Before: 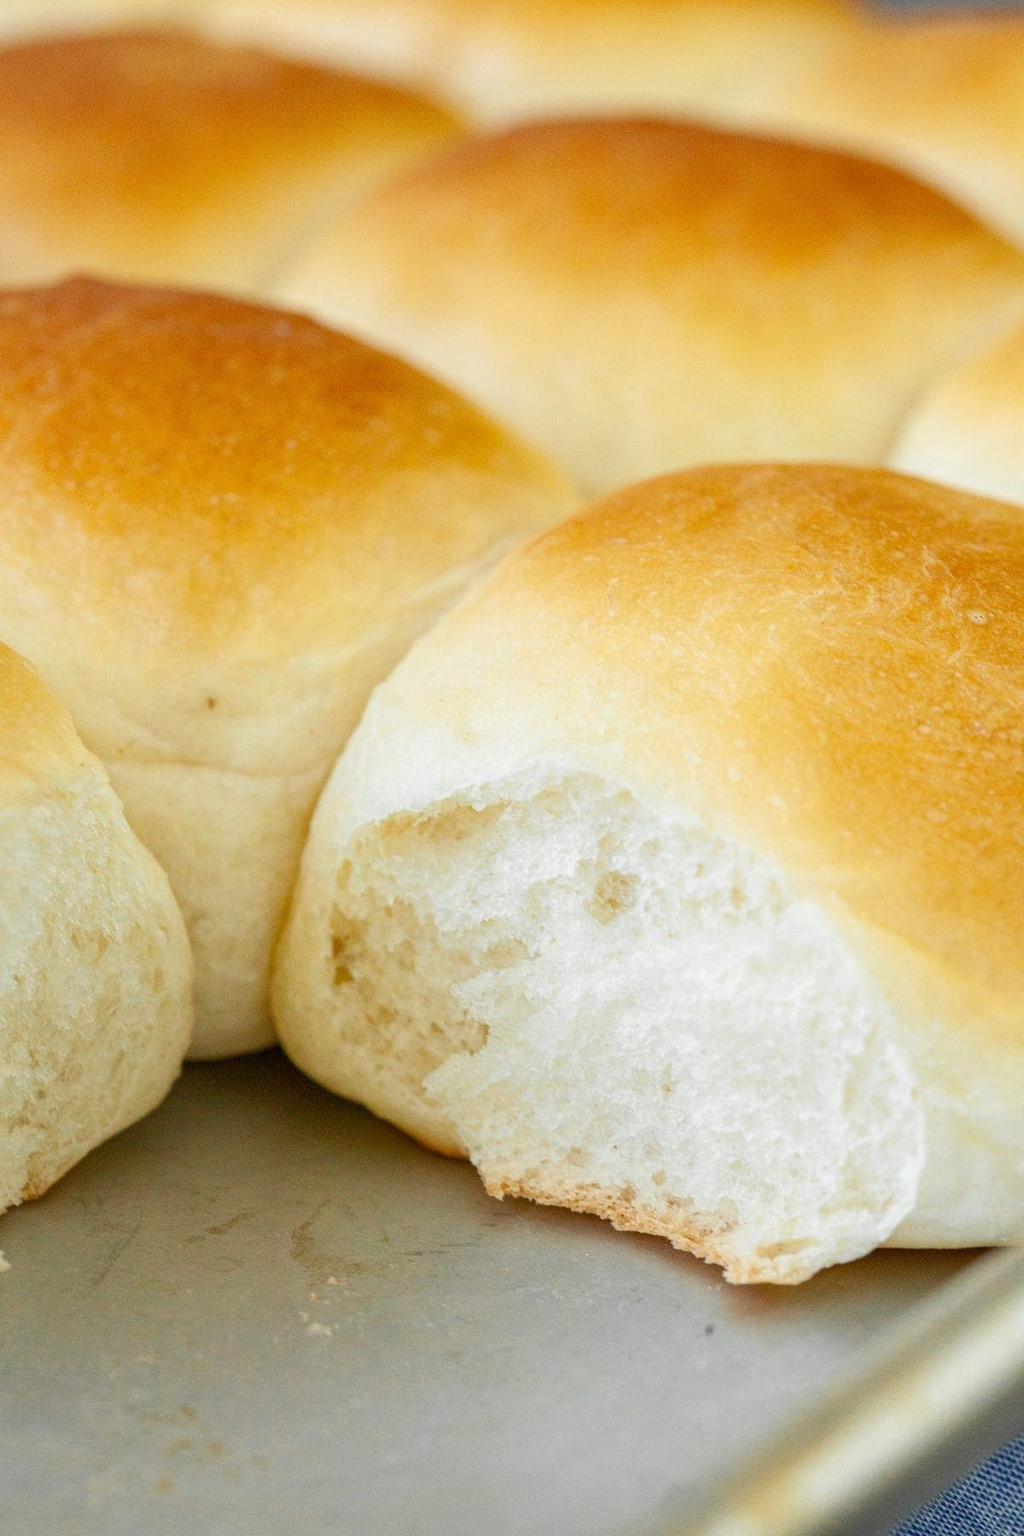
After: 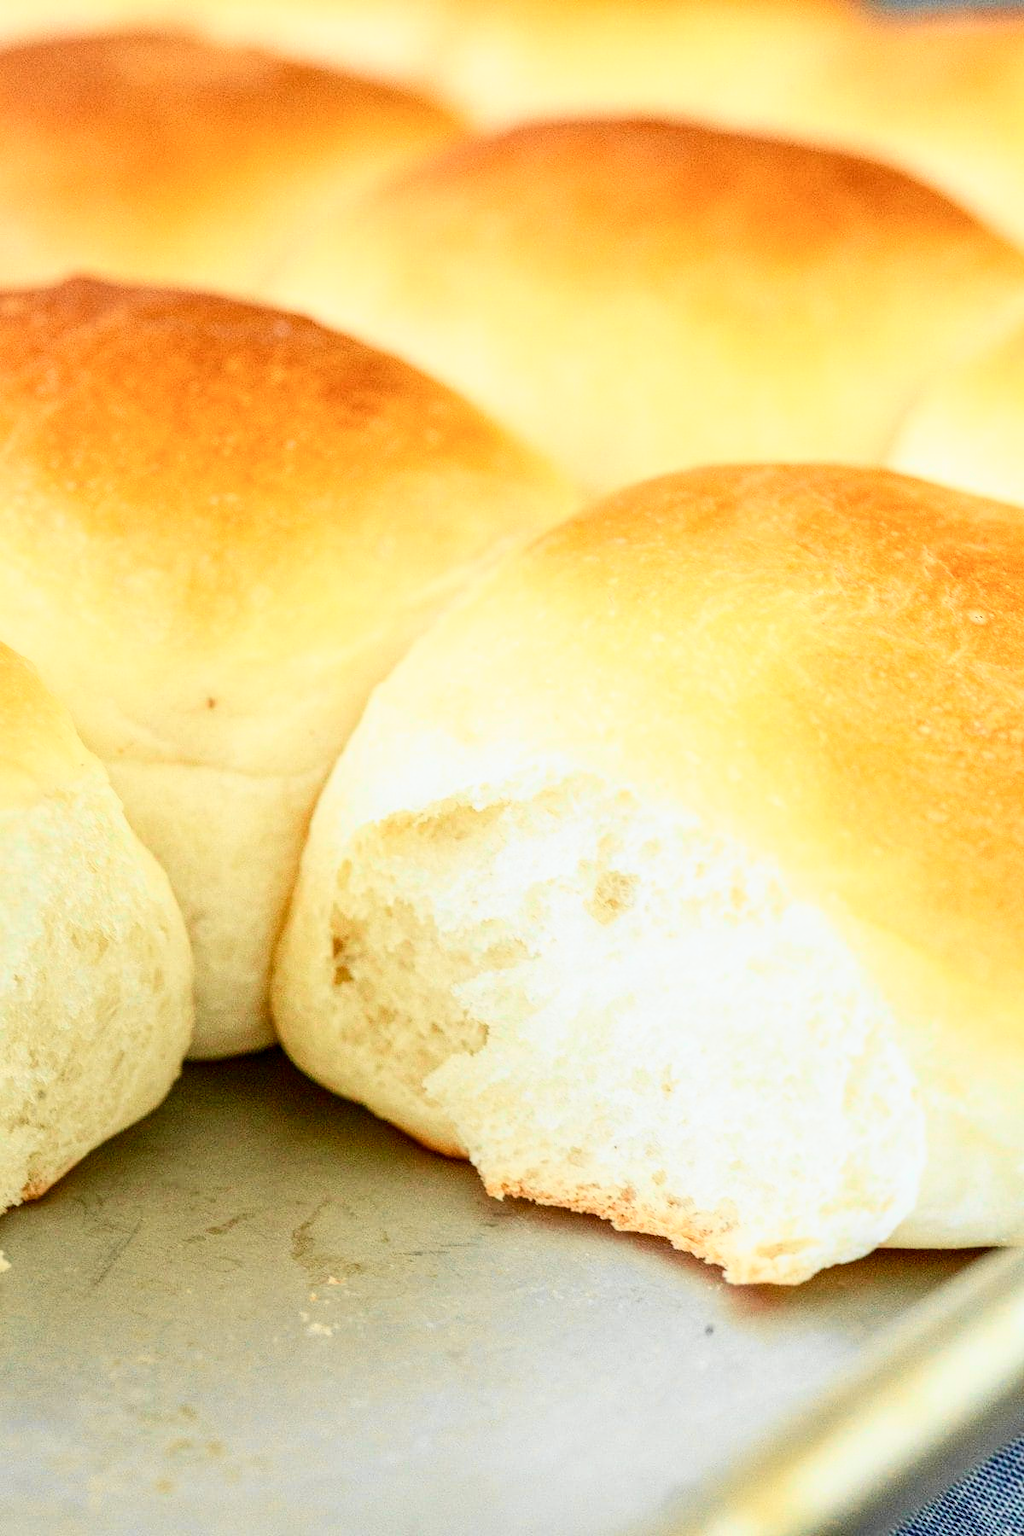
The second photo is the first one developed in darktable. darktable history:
tone curve: curves: ch0 [(0, 0) (0.131, 0.094) (0.326, 0.386) (0.481, 0.623) (0.593, 0.764) (0.812, 0.933) (1, 0.974)]; ch1 [(0, 0) (0.366, 0.367) (0.475, 0.453) (0.494, 0.493) (0.504, 0.497) (0.553, 0.584) (1, 1)]; ch2 [(0, 0) (0.333, 0.346) (0.375, 0.375) (0.424, 0.43) (0.476, 0.492) (0.502, 0.503) (0.533, 0.556) (0.566, 0.599) (0.614, 0.653) (1, 1)], color space Lab, independent channels, preserve colors none
local contrast: detail 130%
